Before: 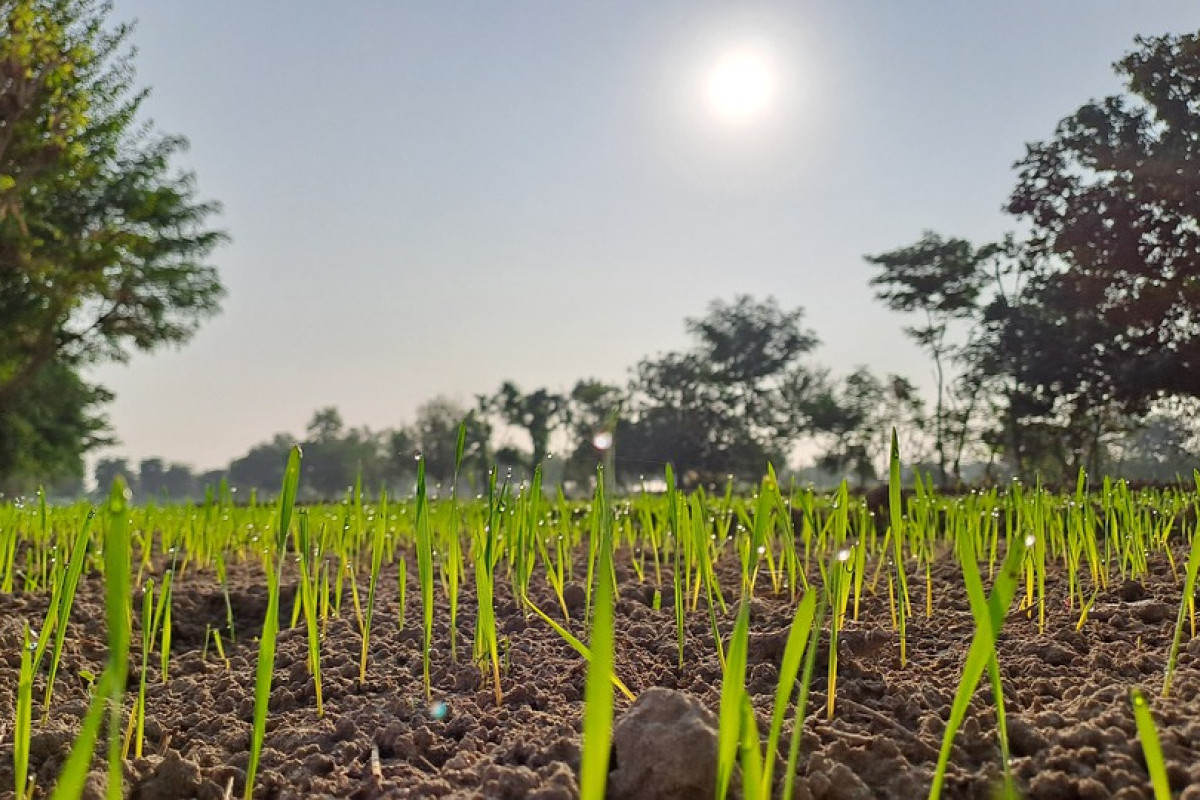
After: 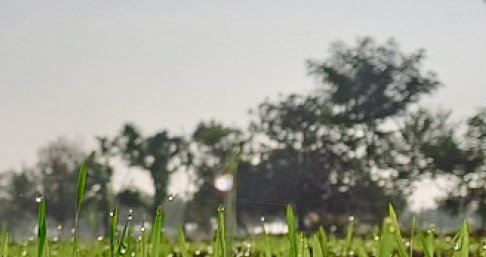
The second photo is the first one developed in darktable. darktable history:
contrast brightness saturation: contrast 0.045
crop: left 31.657%, top 32.362%, right 27.767%, bottom 35.497%
color balance rgb: perceptual saturation grading › global saturation 20%, perceptual saturation grading › highlights -49.682%, perceptual saturation grading › shadows 23.99%, global vibrance -24.721%
